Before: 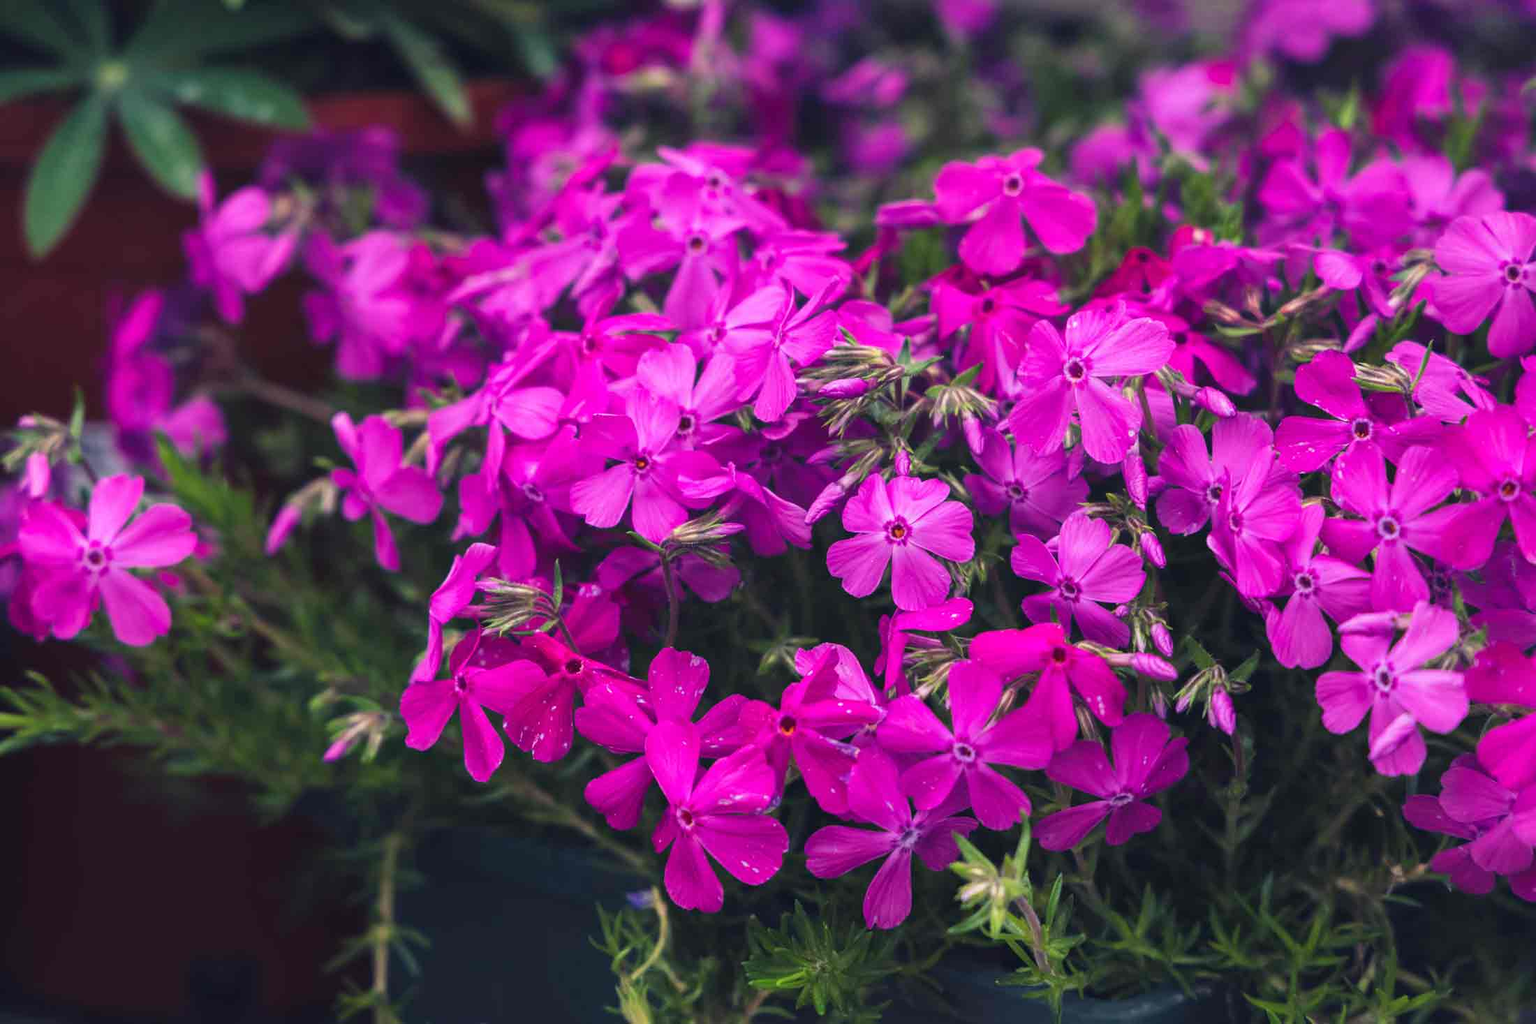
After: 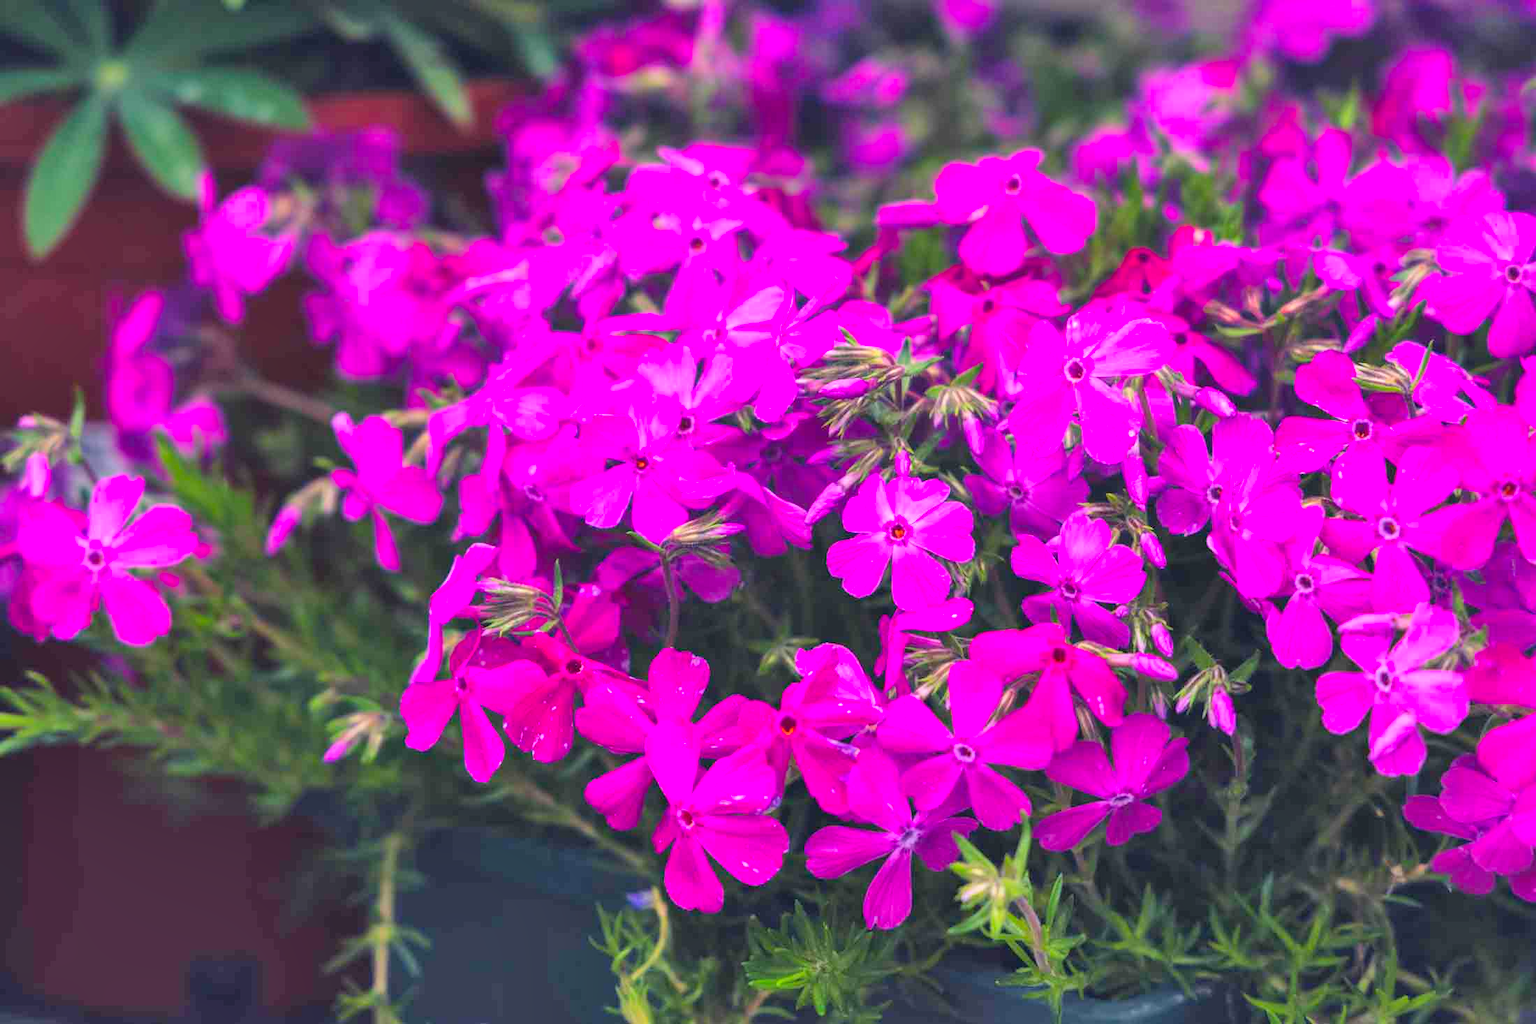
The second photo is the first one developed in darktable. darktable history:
shadows and highlights: soften with gaussian
contrast brightness saturation: contrast 0.067, brightness 0.171, saturation 0.4
